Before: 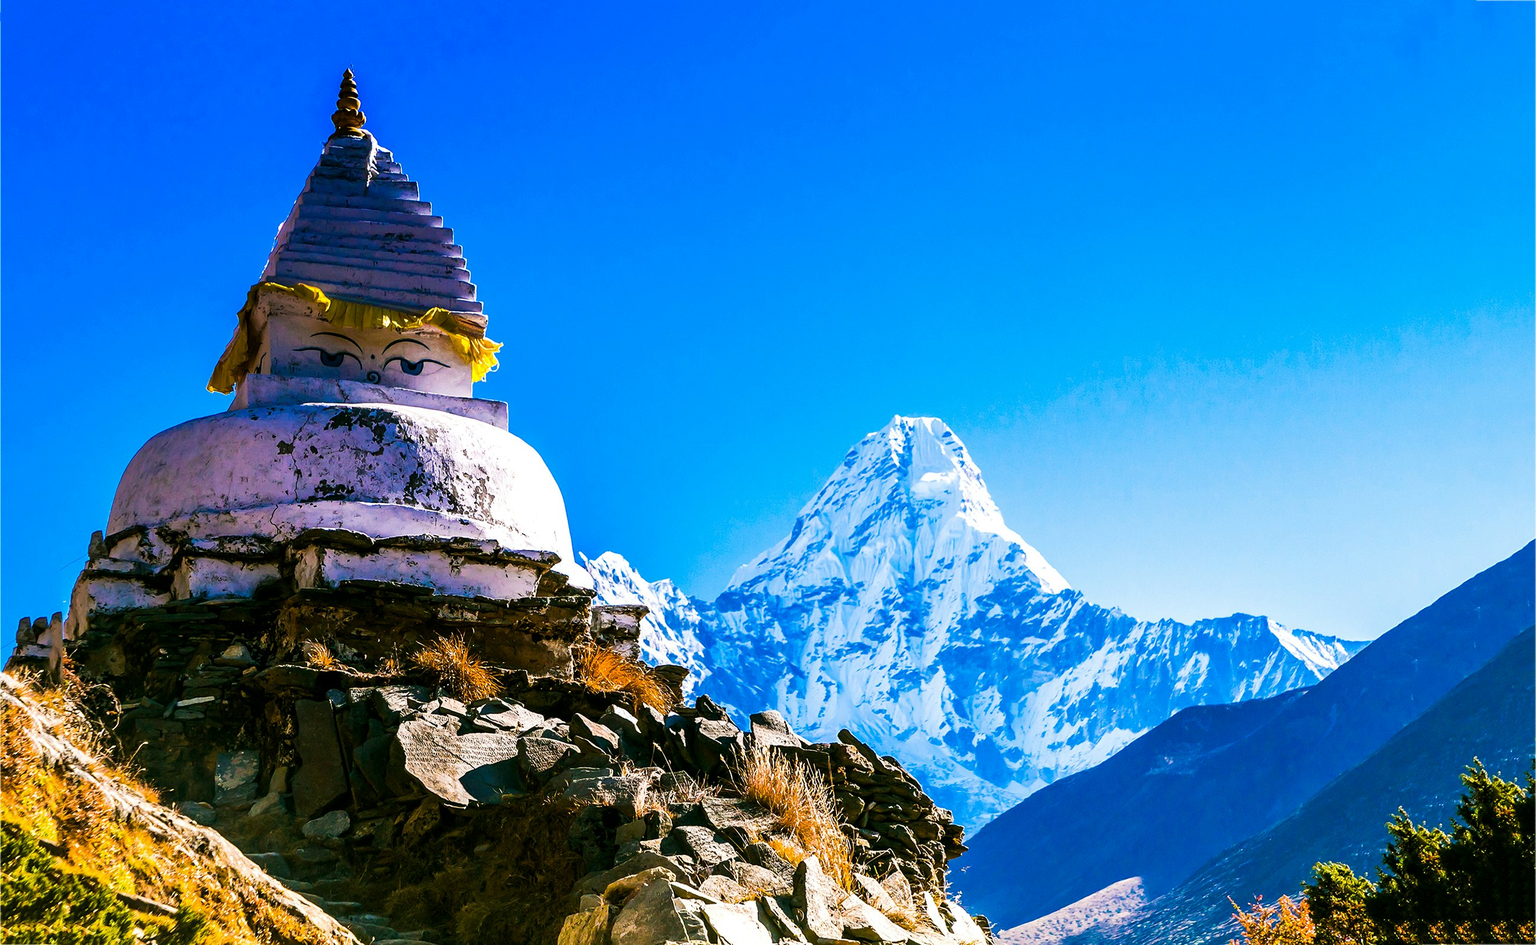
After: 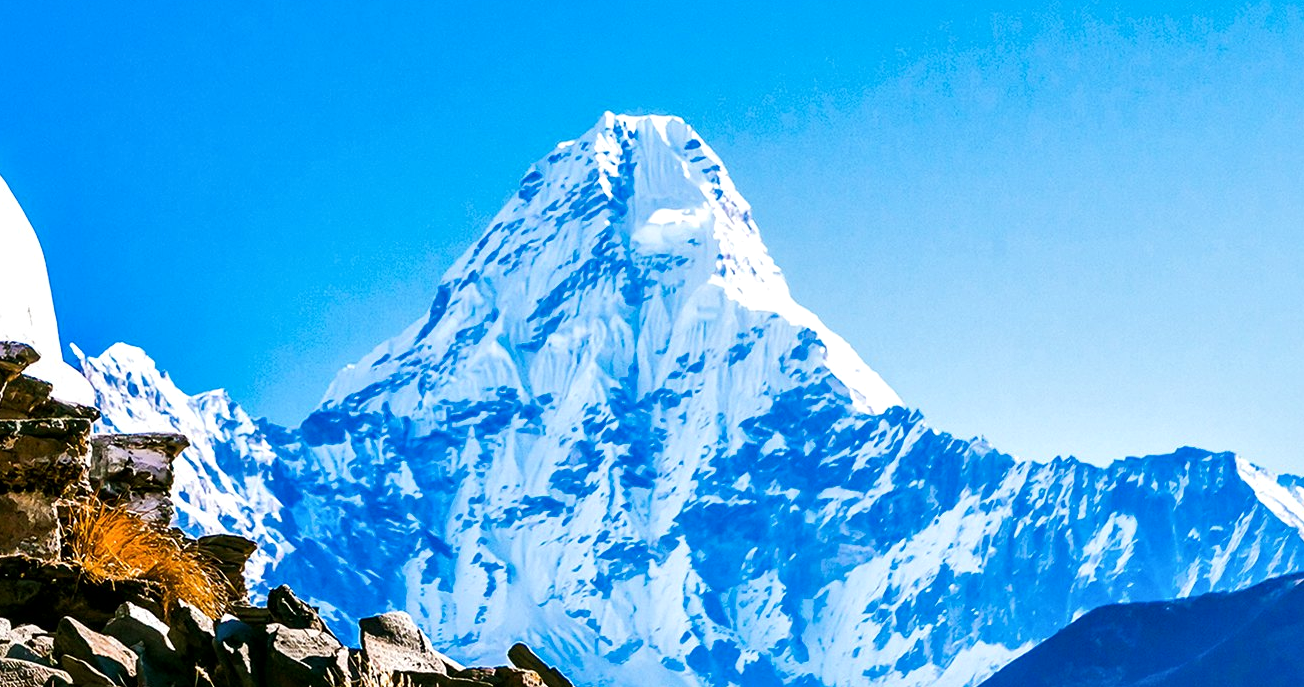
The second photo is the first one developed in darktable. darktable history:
crop: left 35.032%, top 36.963%, right 14.801%, bottom 20.064%
local contrast: mode bilateral grid, contrast 20, coarseness 49, detail 132%, midtone range 0.2
exposure: compensate highlight preservation false
